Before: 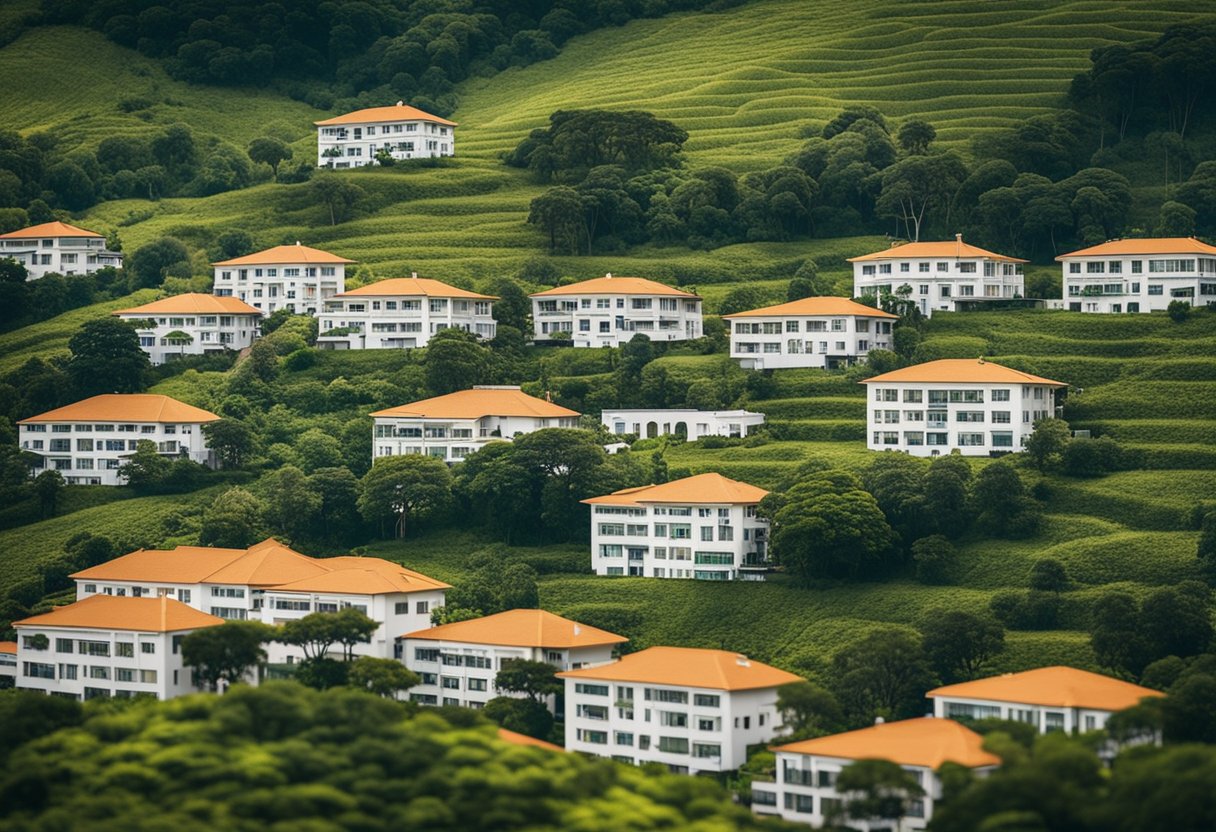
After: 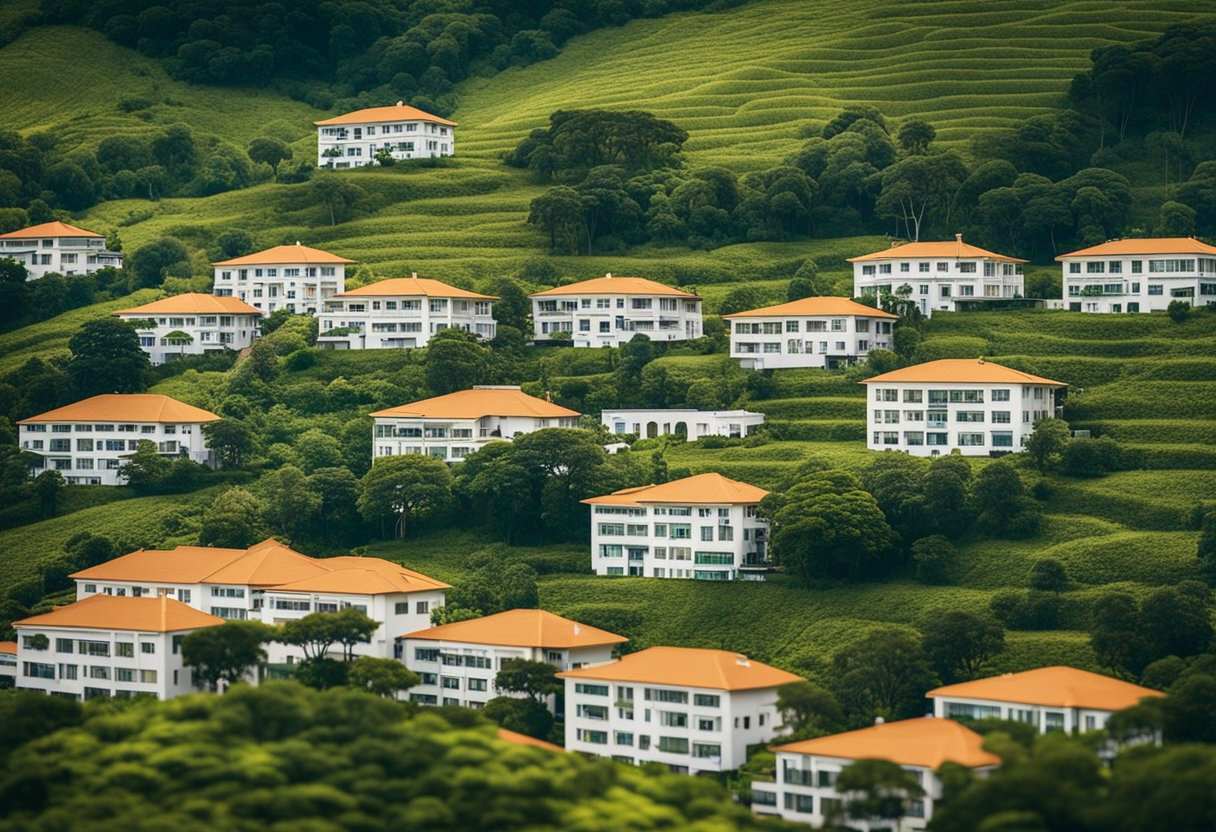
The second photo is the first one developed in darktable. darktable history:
exposure: compensate highlight preservation false
velvia: on, module defaults
